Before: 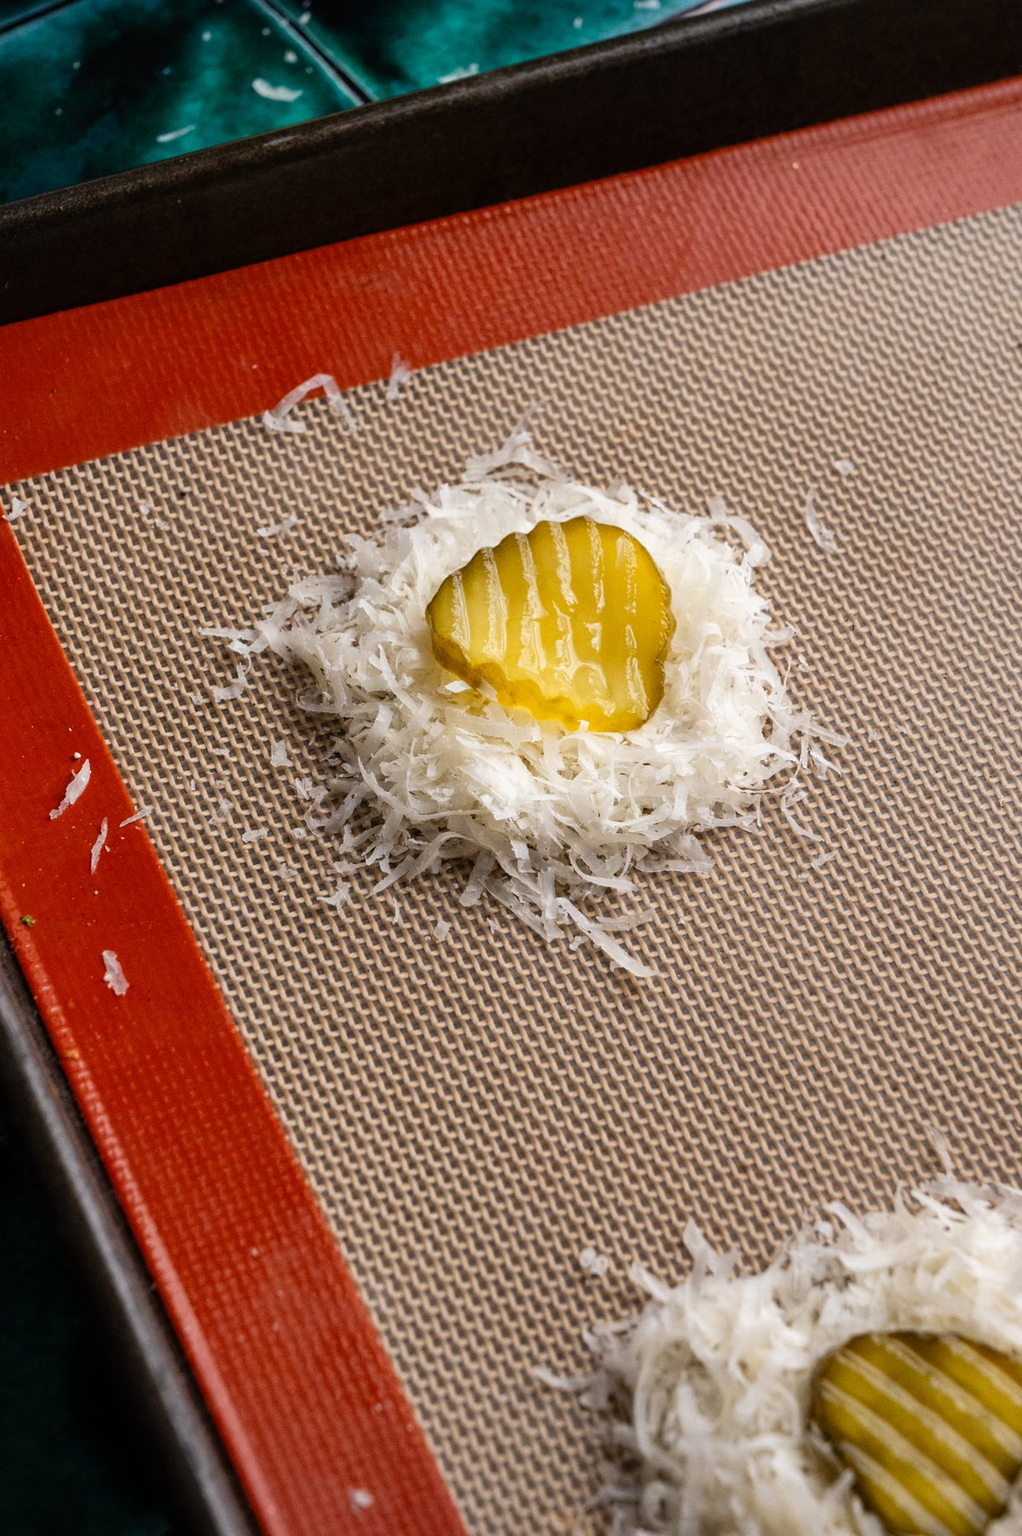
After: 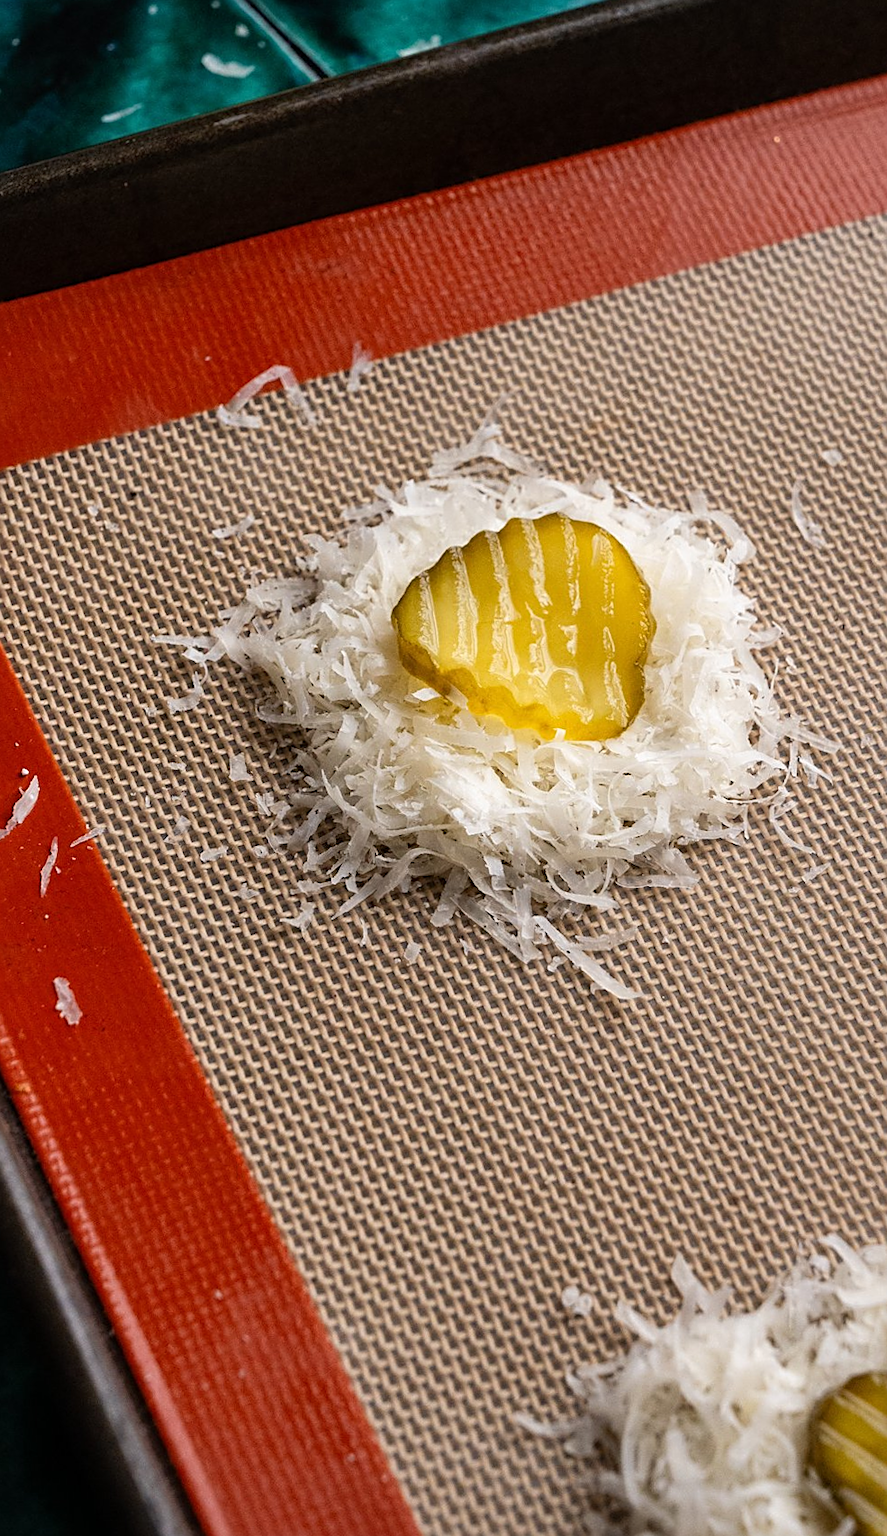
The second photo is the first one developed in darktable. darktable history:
sharpen: on, module defaults
crop and rotate: angle 0.665°, left 4.49%, top 1.174%, right 11.833%, bottom 2.573%
